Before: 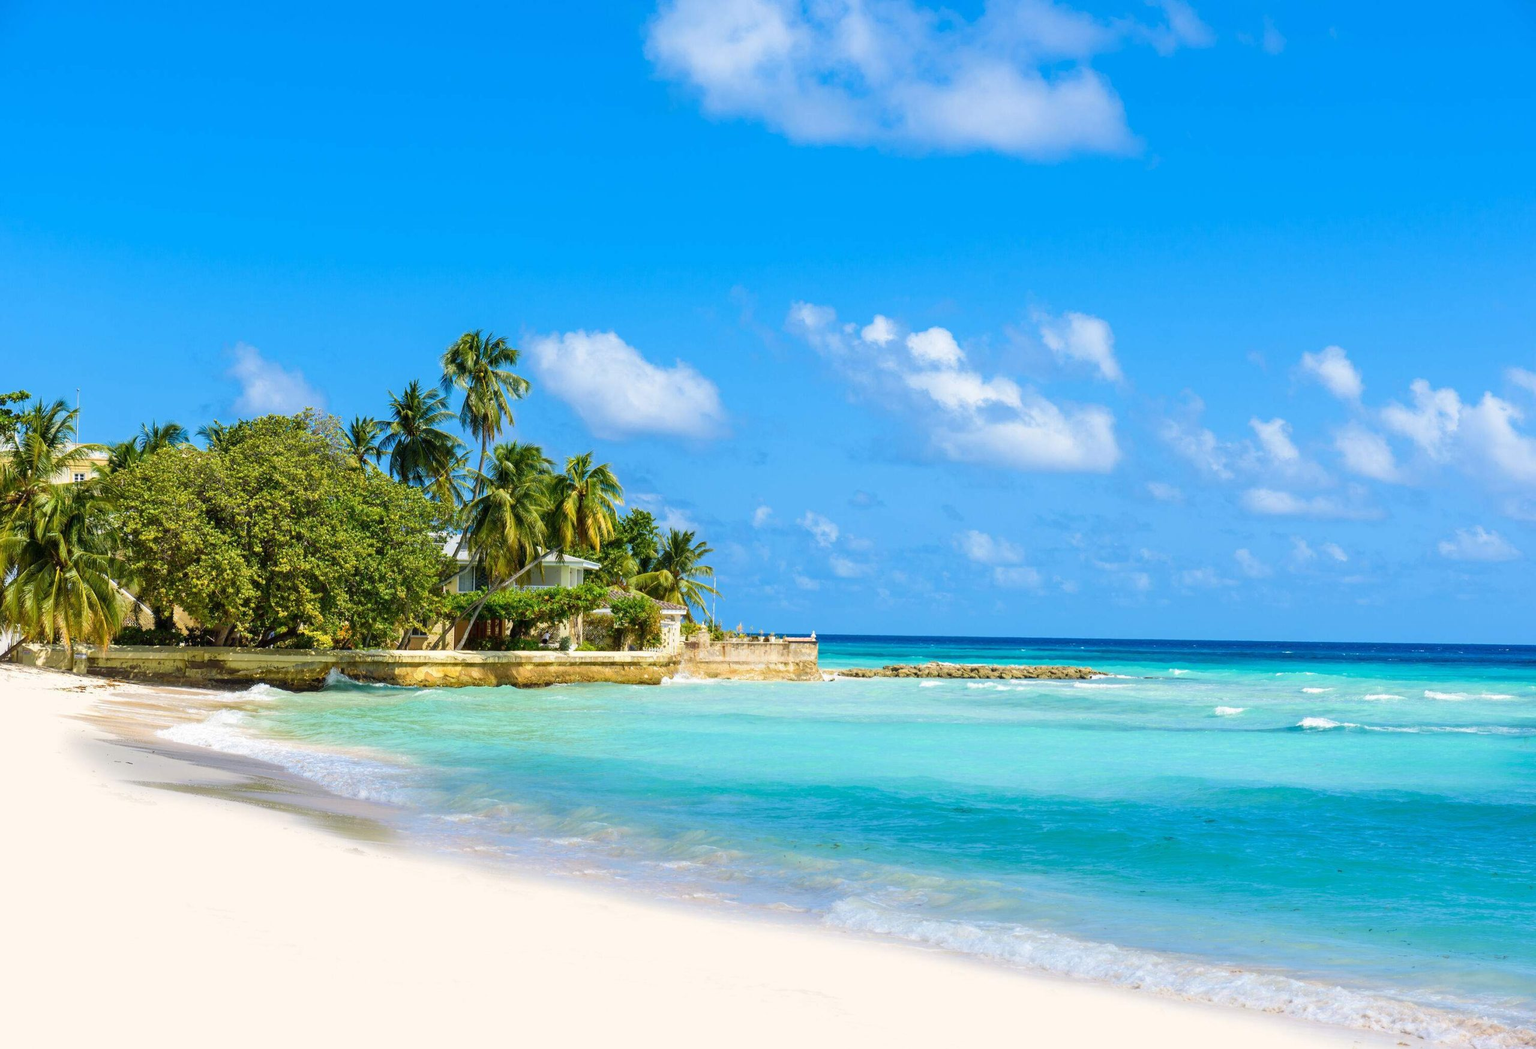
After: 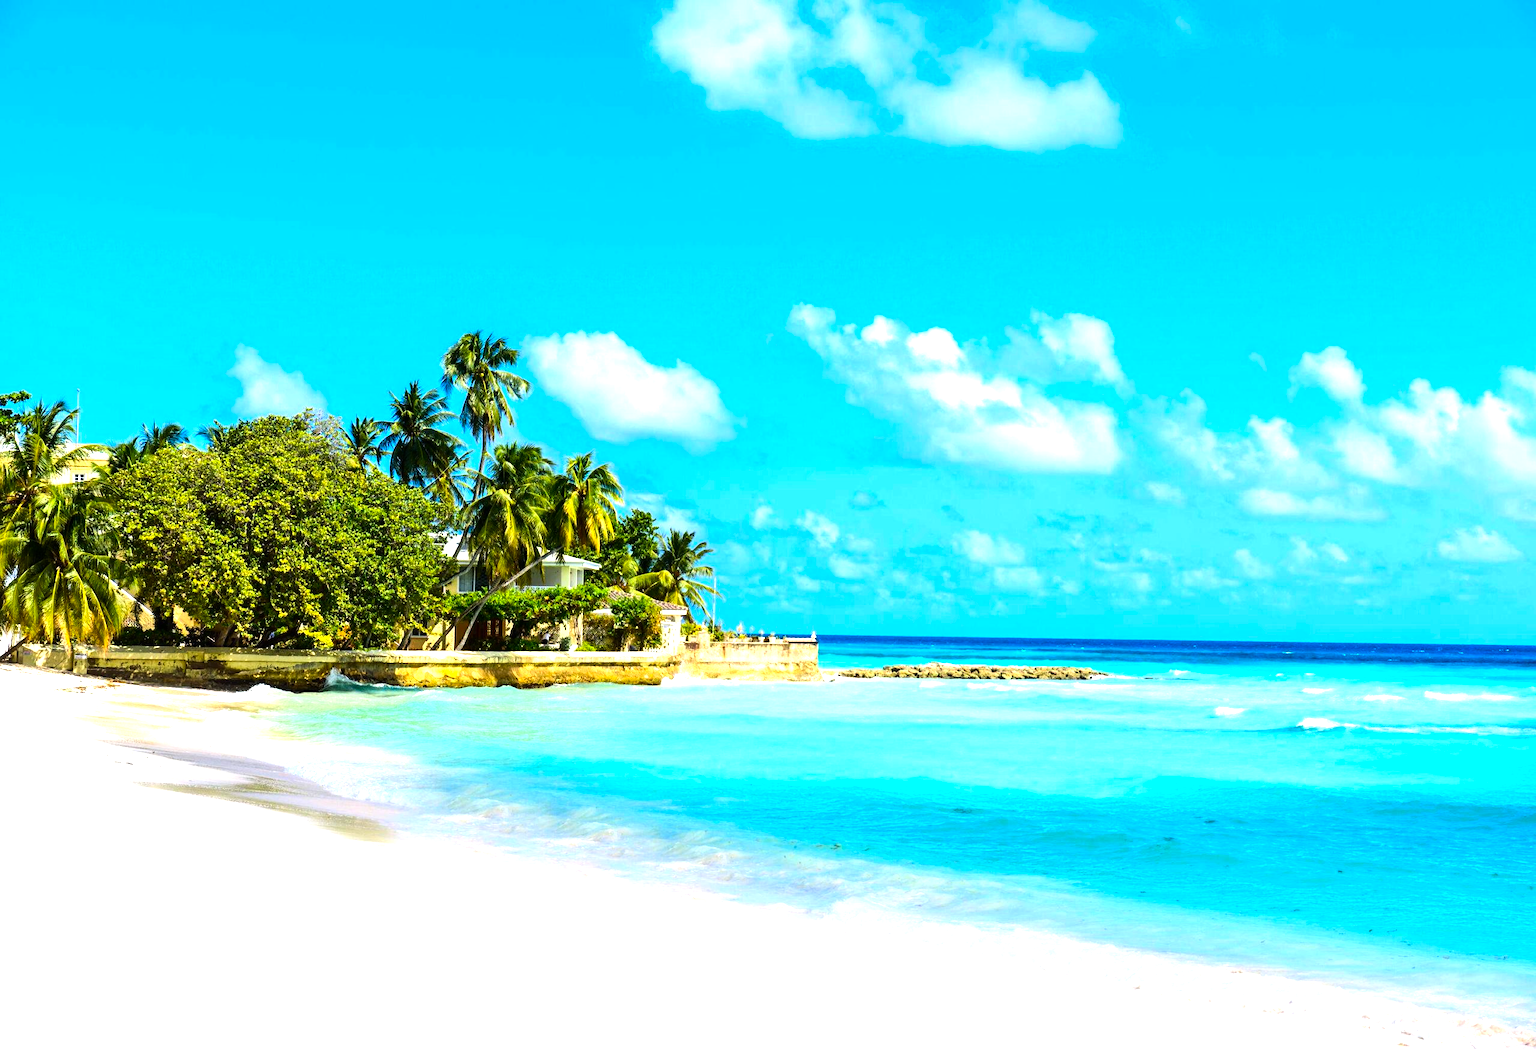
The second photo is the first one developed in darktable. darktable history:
contrast brightness saturation: contrast 0.09, saturation 0.28
tone equalizer: -8 EV -1.08 EV, -7 EV -1.01 EV, -6 EV -0.867 EV, -5 EV -0.578 EV, -3 EV 0.578 EV, -2 EV 0.867 EV, -1 EV 1.01 EV, +0 EV 1.08 EV, edges refinement/feathering 500, mask exposure compensation -1.57 EV, preserve details no
